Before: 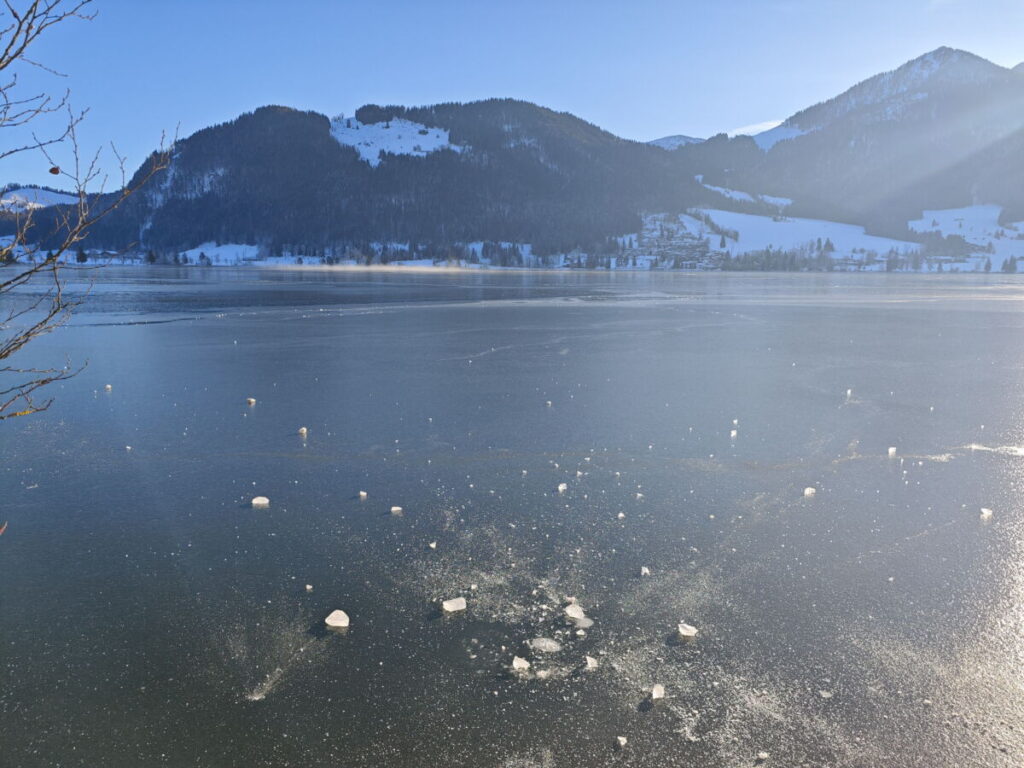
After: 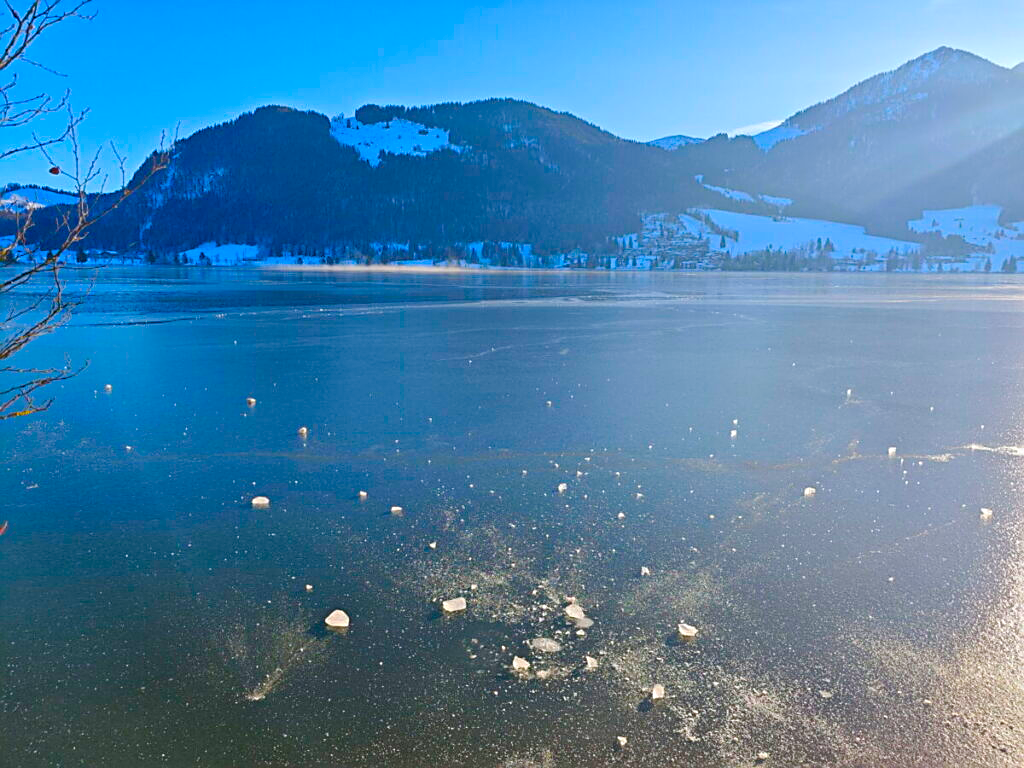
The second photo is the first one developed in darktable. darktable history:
color balance rgb: shadows lift › hue 84.52°, linear chroma grading › global chroma 25.269%, perceptual saturation grading › global saturation 39.614%, perceptual saturation grading › highlights -25.854%, perceptual saturation grading › mid-tones 34.761%, perceptual saturation grading › shadows 35.494%, global vibrance 8.718%
sharpen: on, module defaults
